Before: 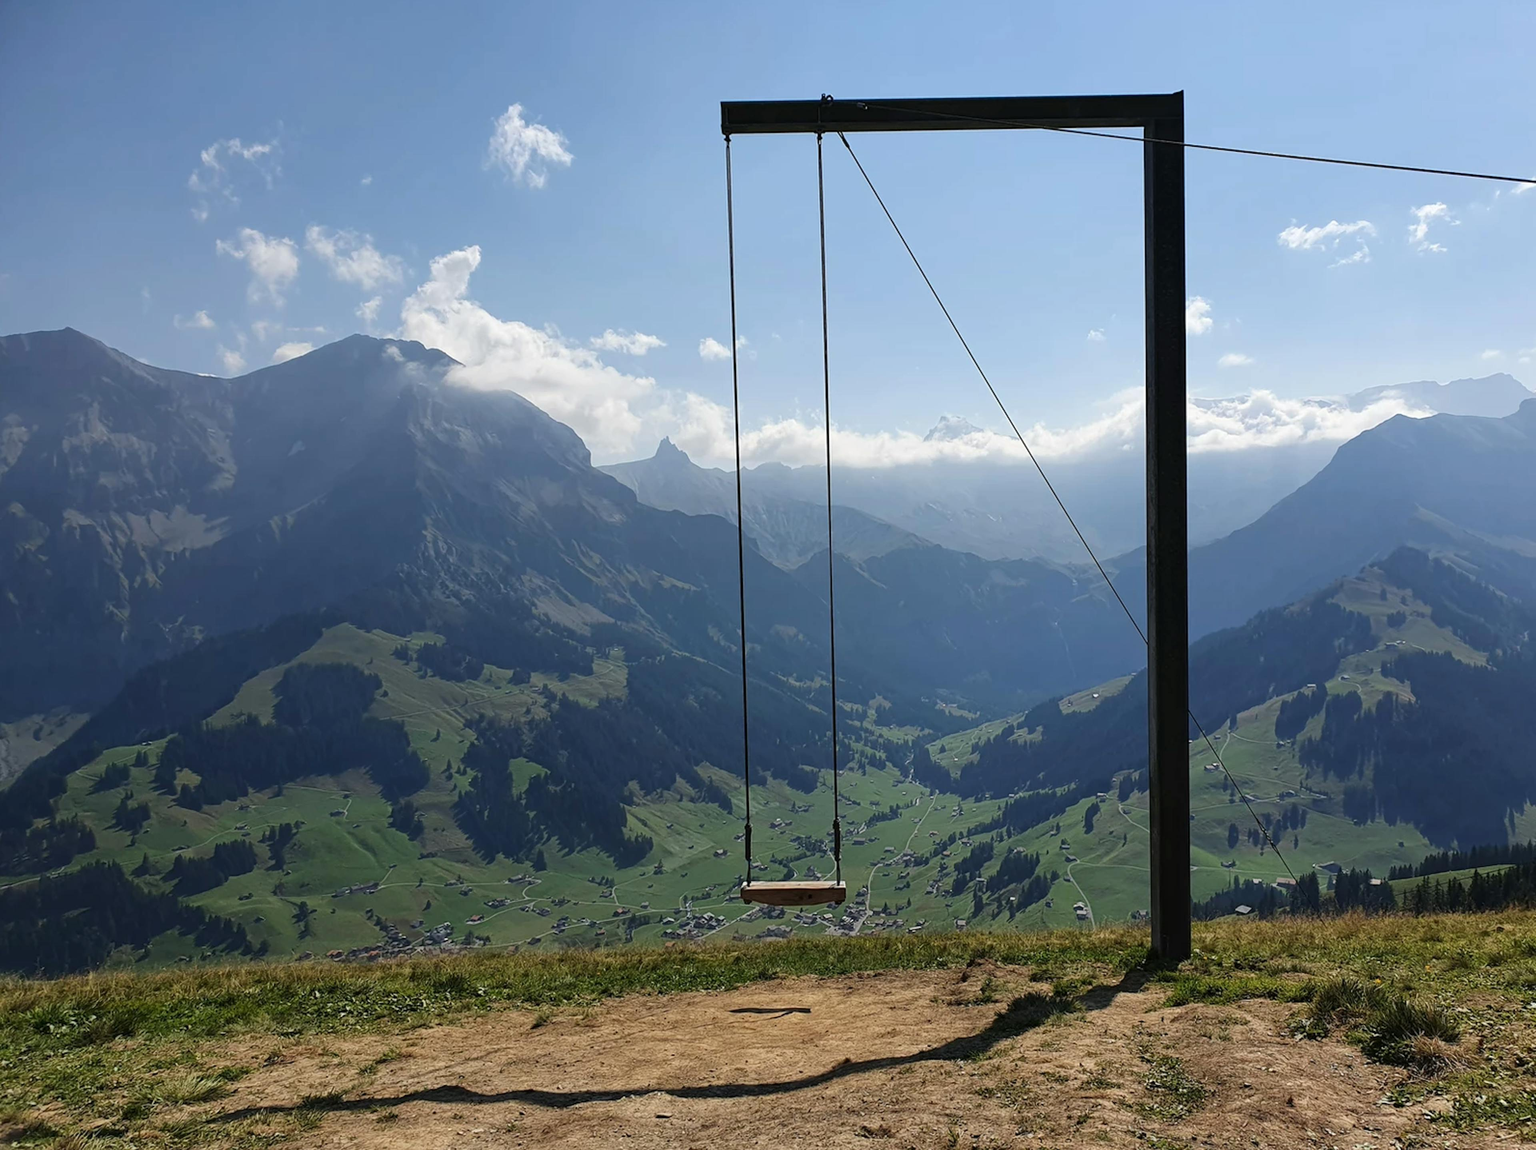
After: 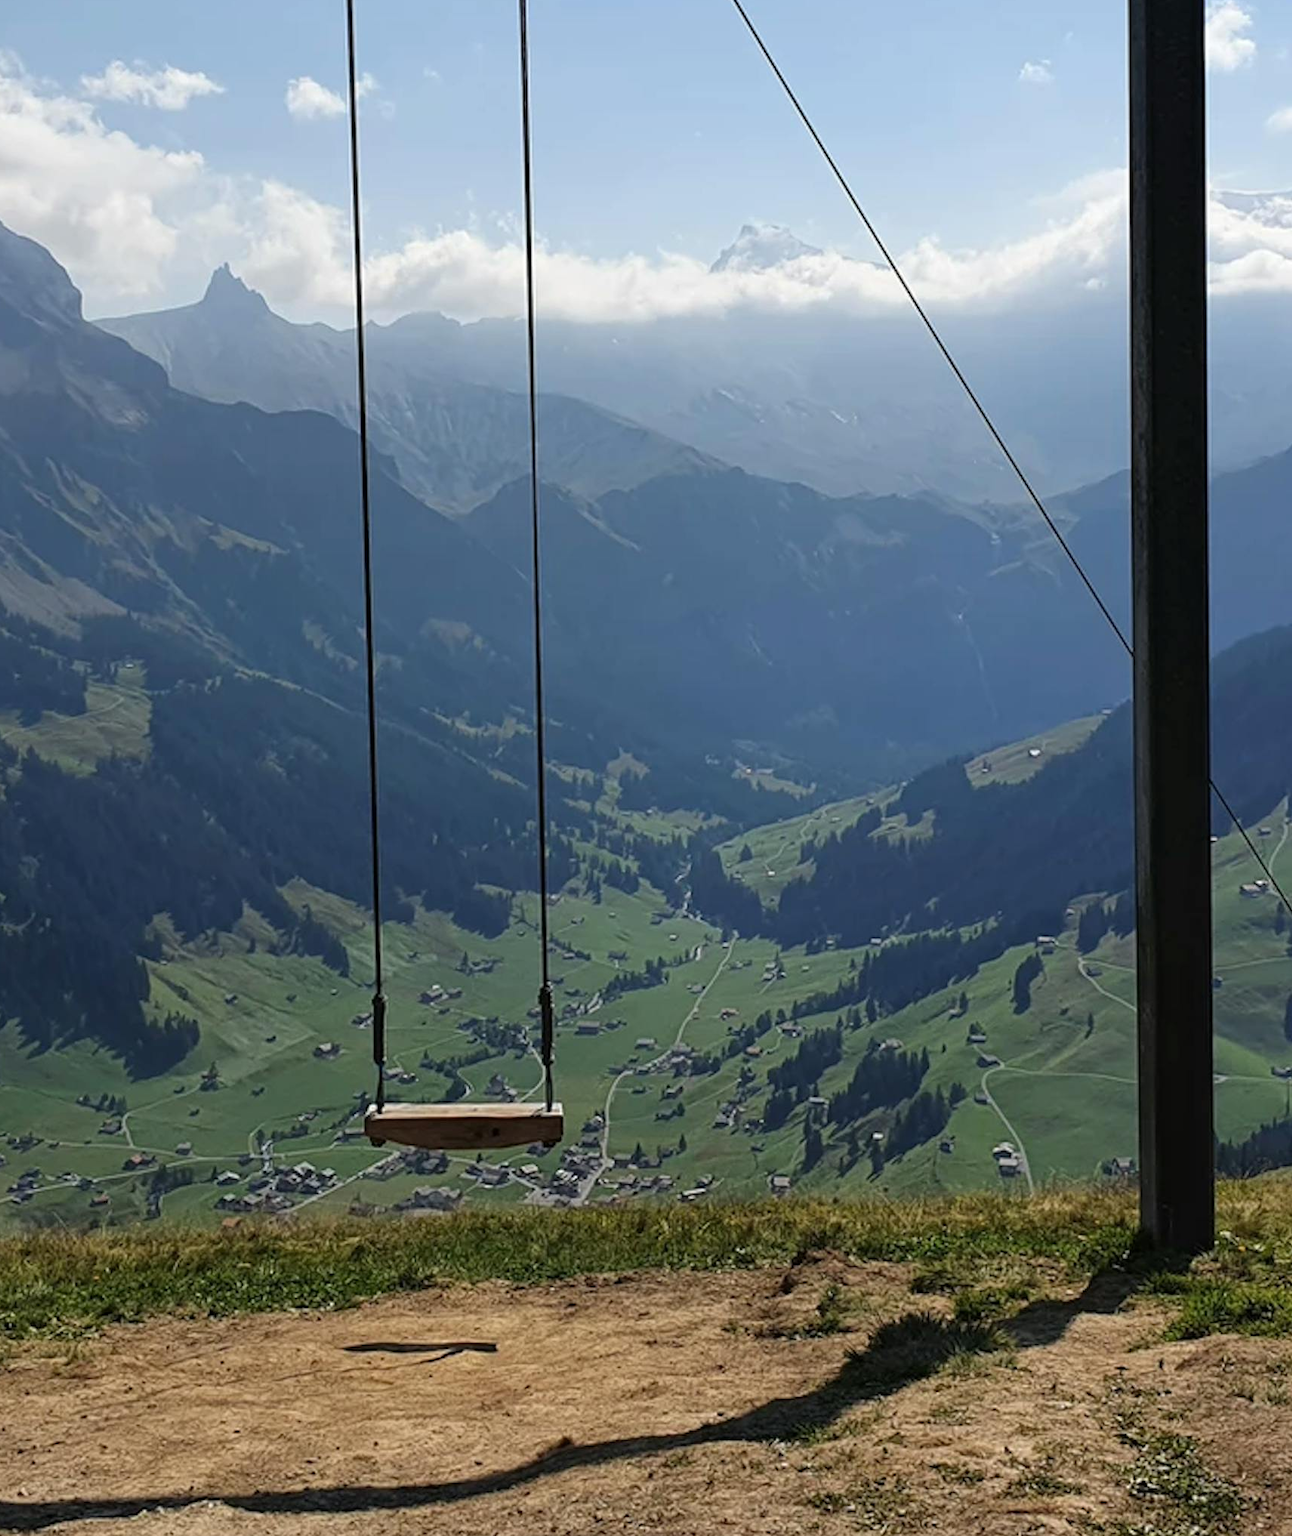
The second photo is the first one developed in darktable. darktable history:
crop: left 35.665%, top 25.838%, right 19.765%, bottom 3.413%
